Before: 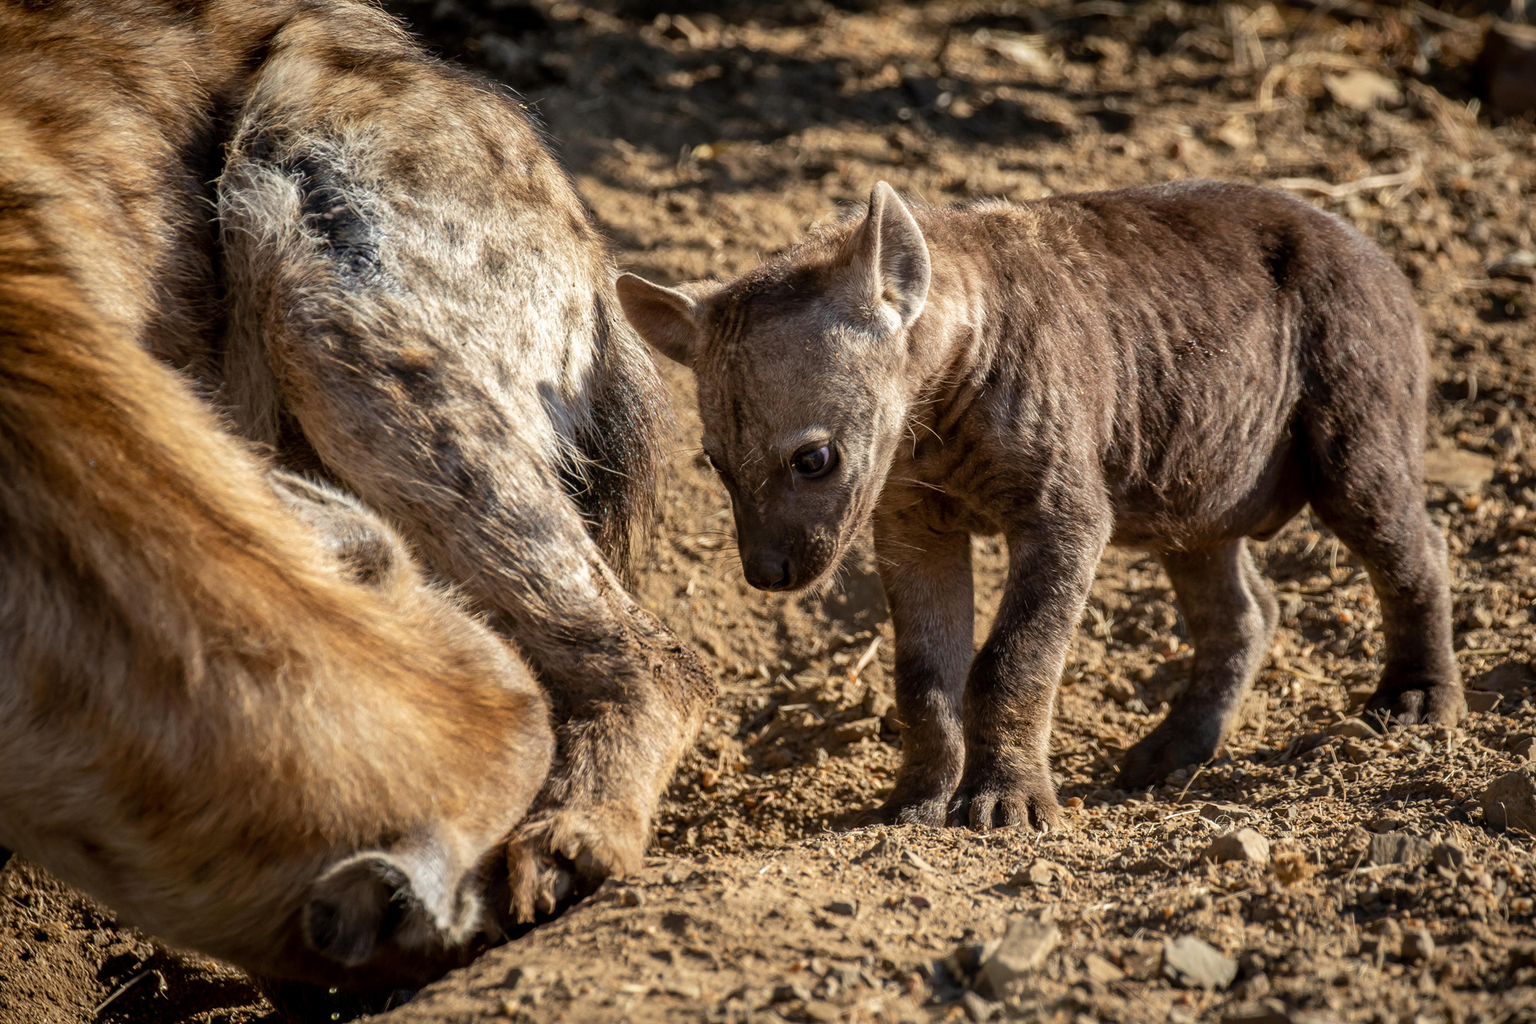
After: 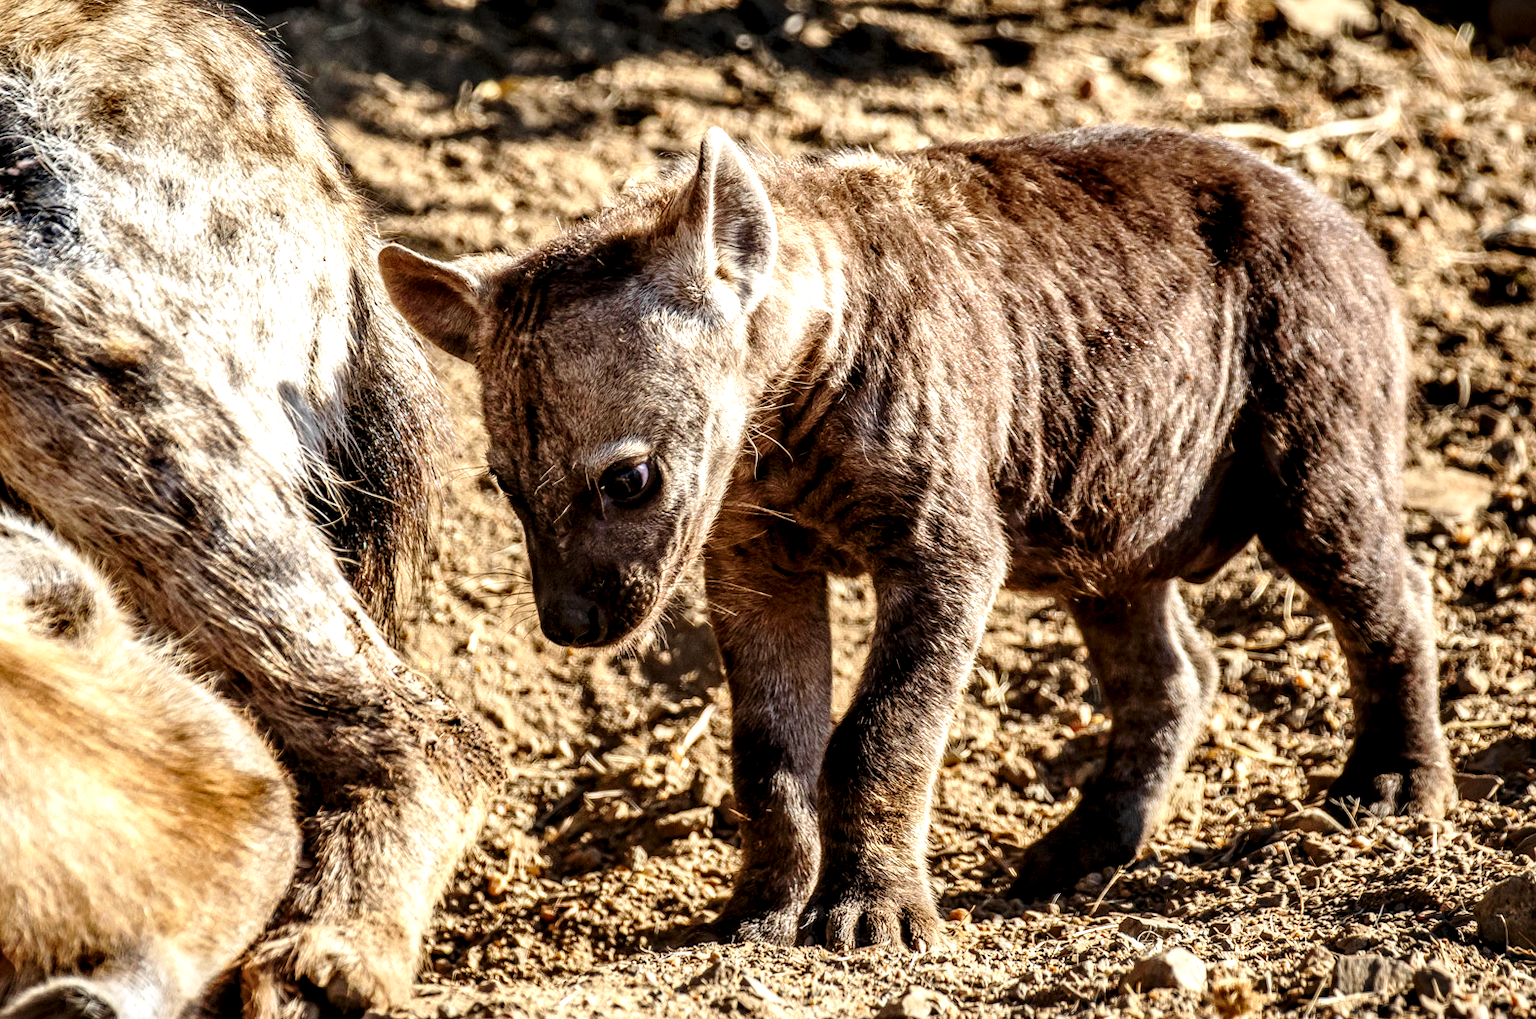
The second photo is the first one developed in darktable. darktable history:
local contrast: highlights 60%, shadows 61%, detail 160%
shadows and highlights: radius 336.82, shadows 28.96, soften with gaussian
tone curve: color space Lab, independent channels, preserve colors none
base curve: curves: ch0 [(0, 0) (0.028, 0.03) (0.121, 0.232) (0.46, 0.748) (0.859, 0.968) (1, 1)], preserve colors none
crop and rotate: left 20.715%, top 7.904%, right 0.413%, bottom 13.514%
